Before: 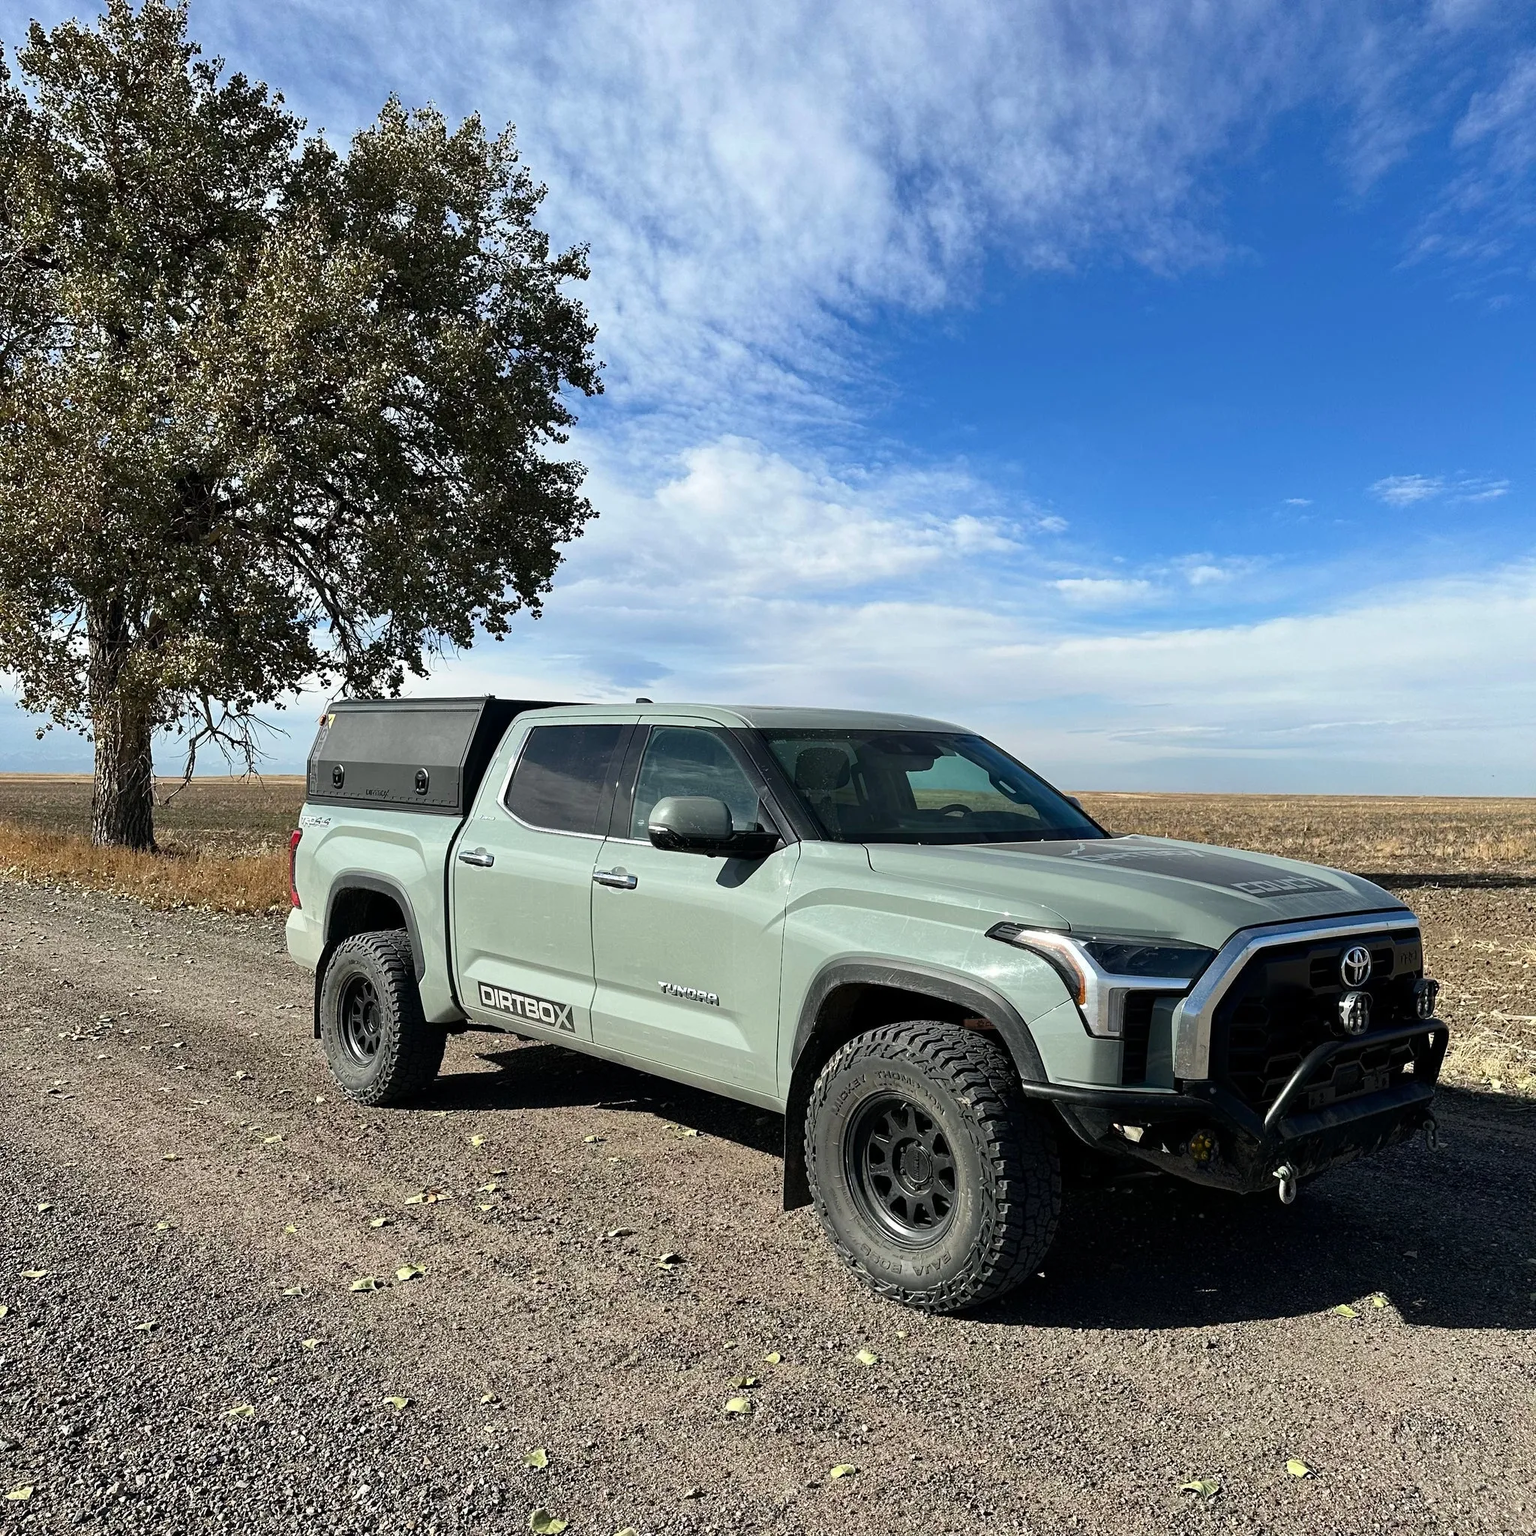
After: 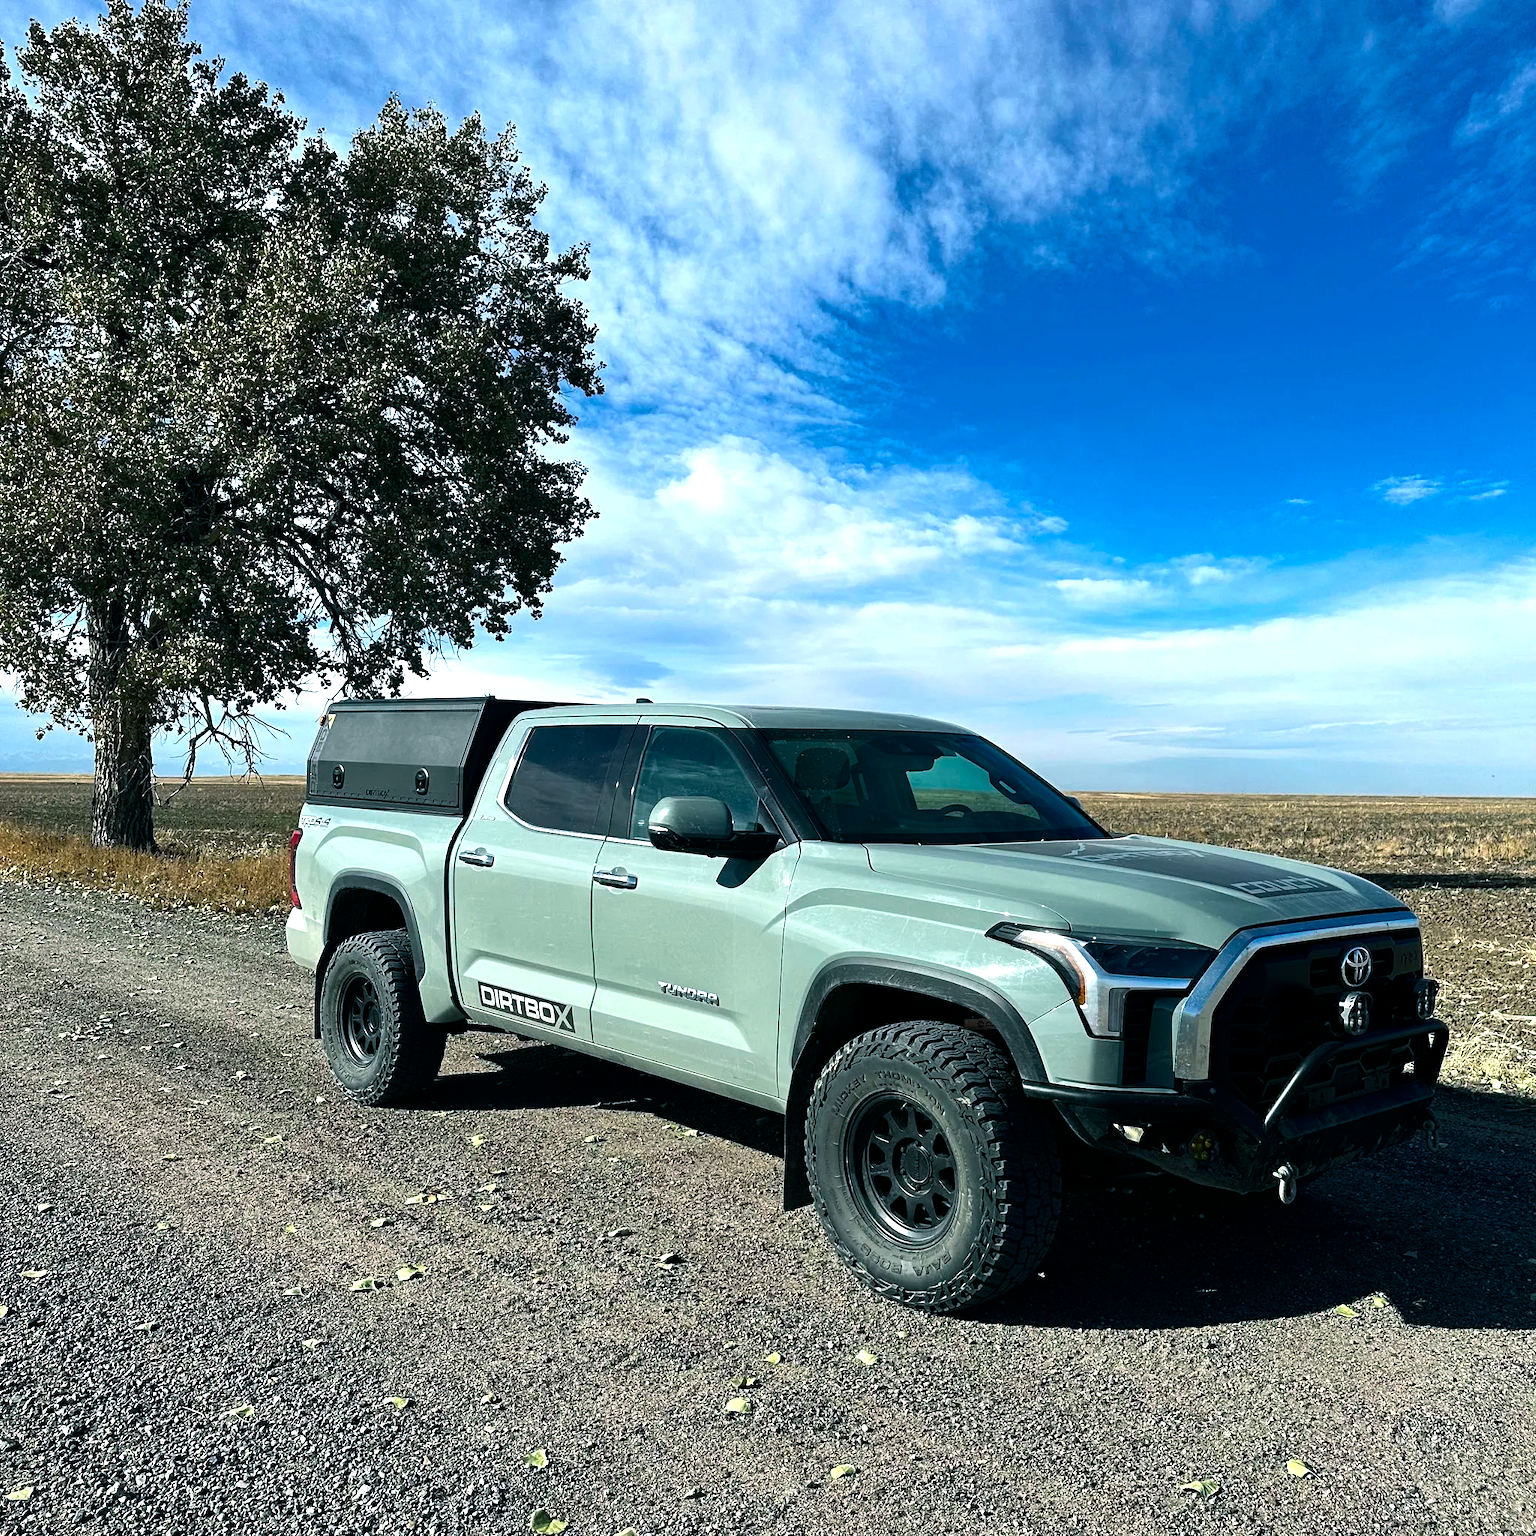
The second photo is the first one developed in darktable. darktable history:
color balance rgb: power › luminance -7.977%, power › chroma 2.246%, power › hue 218.93°, linear chroma grading › global chroma 14.702%, perceptual saturation grading › global saturation 1.624%, perceptual saturation grading › highlights -1.396%, perceptual saturation grading › mid-tones 3.749%, perceptual saturation grading › shadows 6.872%, perceptual brilliance grading › global brilliance 14.172%, perceptual brilliance grading › shadows -34.932%, global vibrance 20%
